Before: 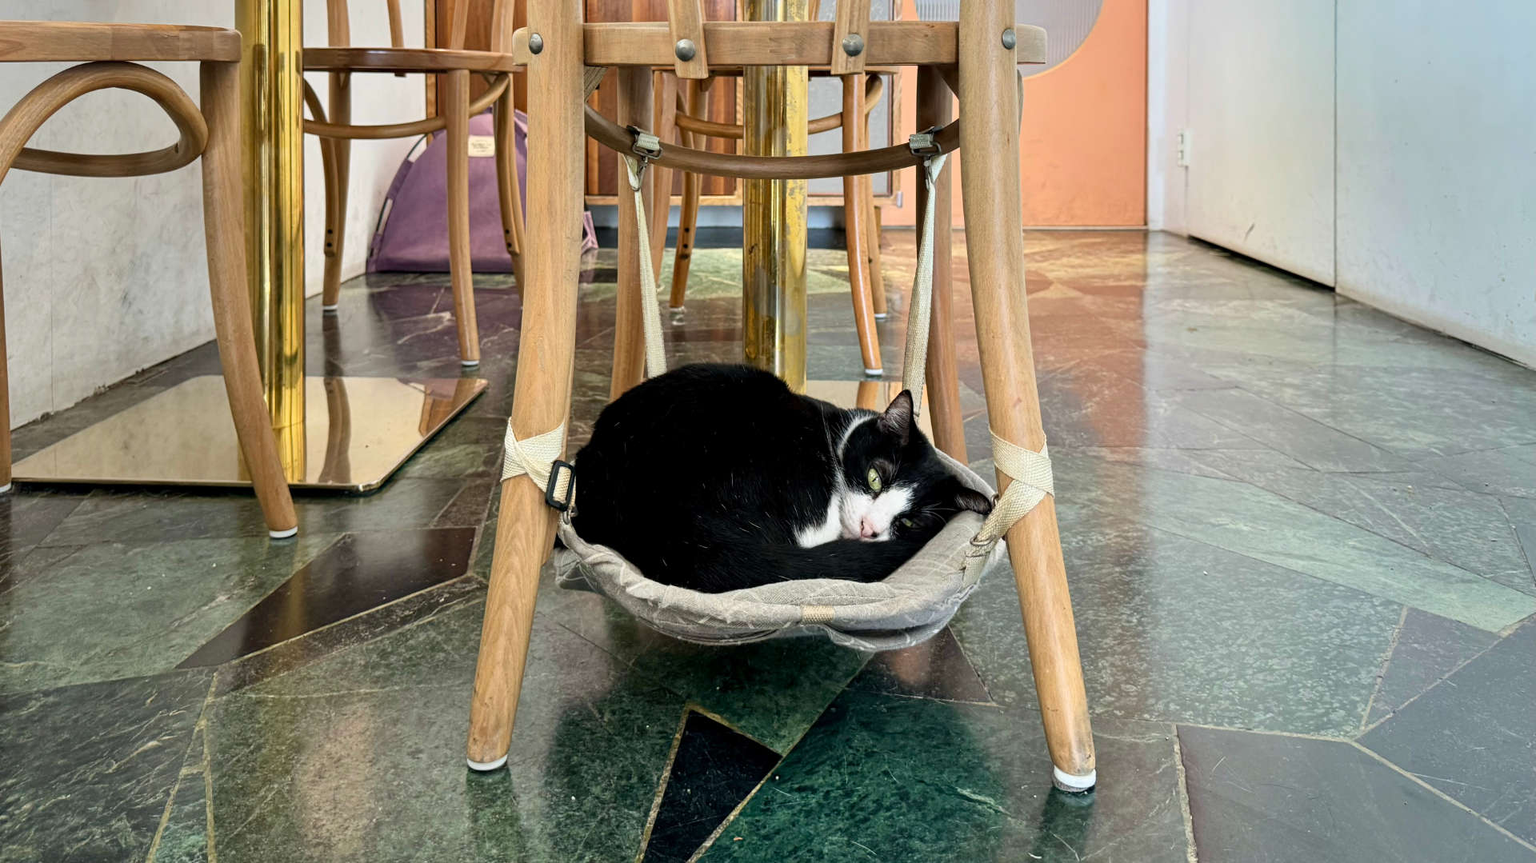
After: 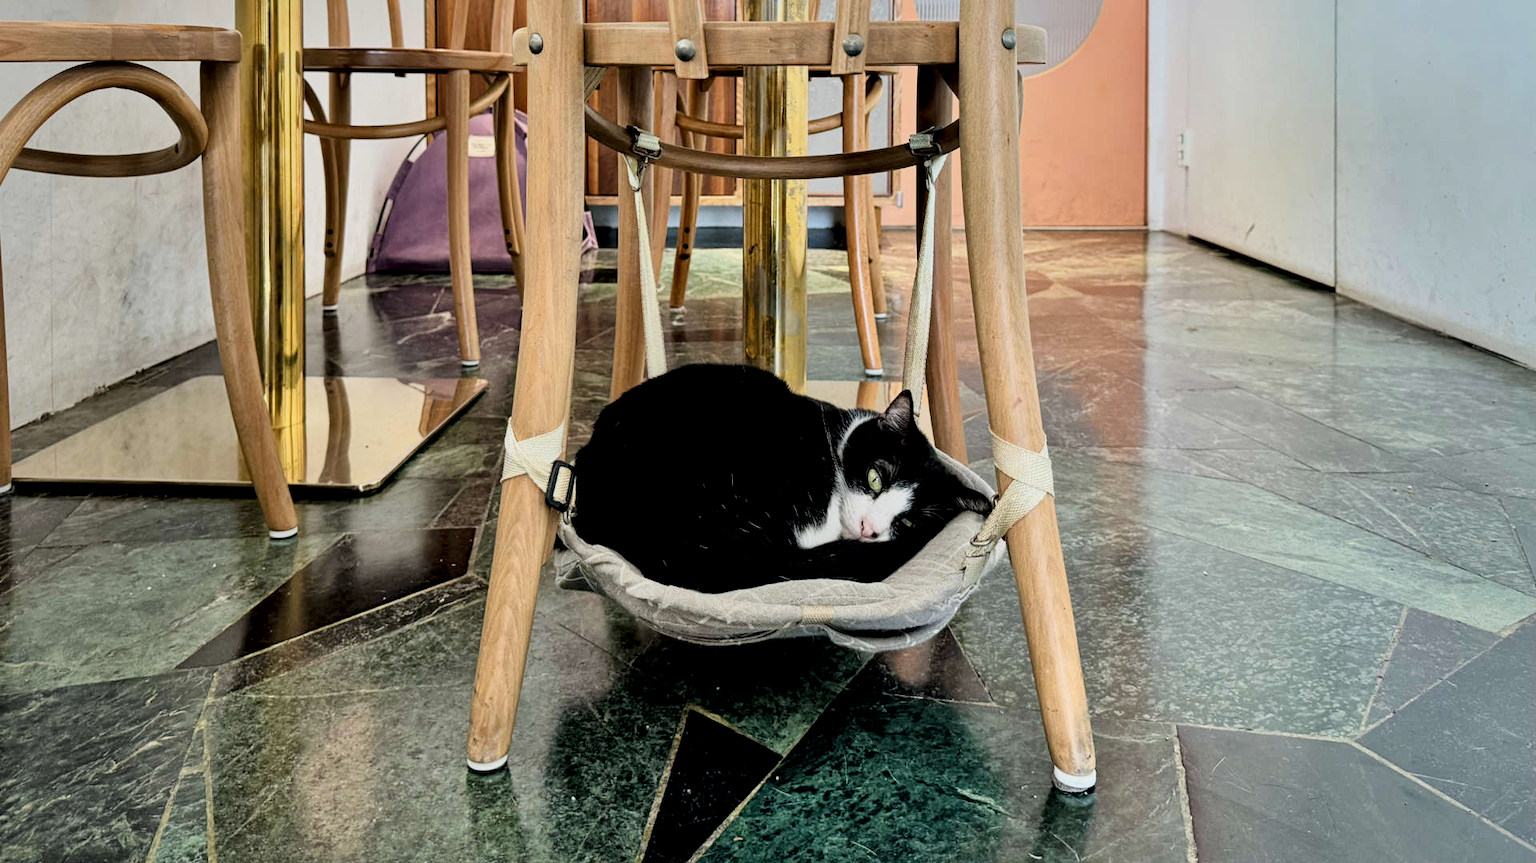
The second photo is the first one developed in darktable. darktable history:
local contrast: mode bilateral grid, contrast 25, coarseness 59, detail 151%, midtone range 0.2
filmic rgb: black relative exposure -7.6 EV, white relative exposure 4.61 EV, threshold 3.05 EV, target black luminance 0%, hardness 3.58, latitude 50.26%, contrast 1.039, highlights saturation mix 9.25%, shadows ↔ highlights balance -0.188%, enable highlight reconstruction true
